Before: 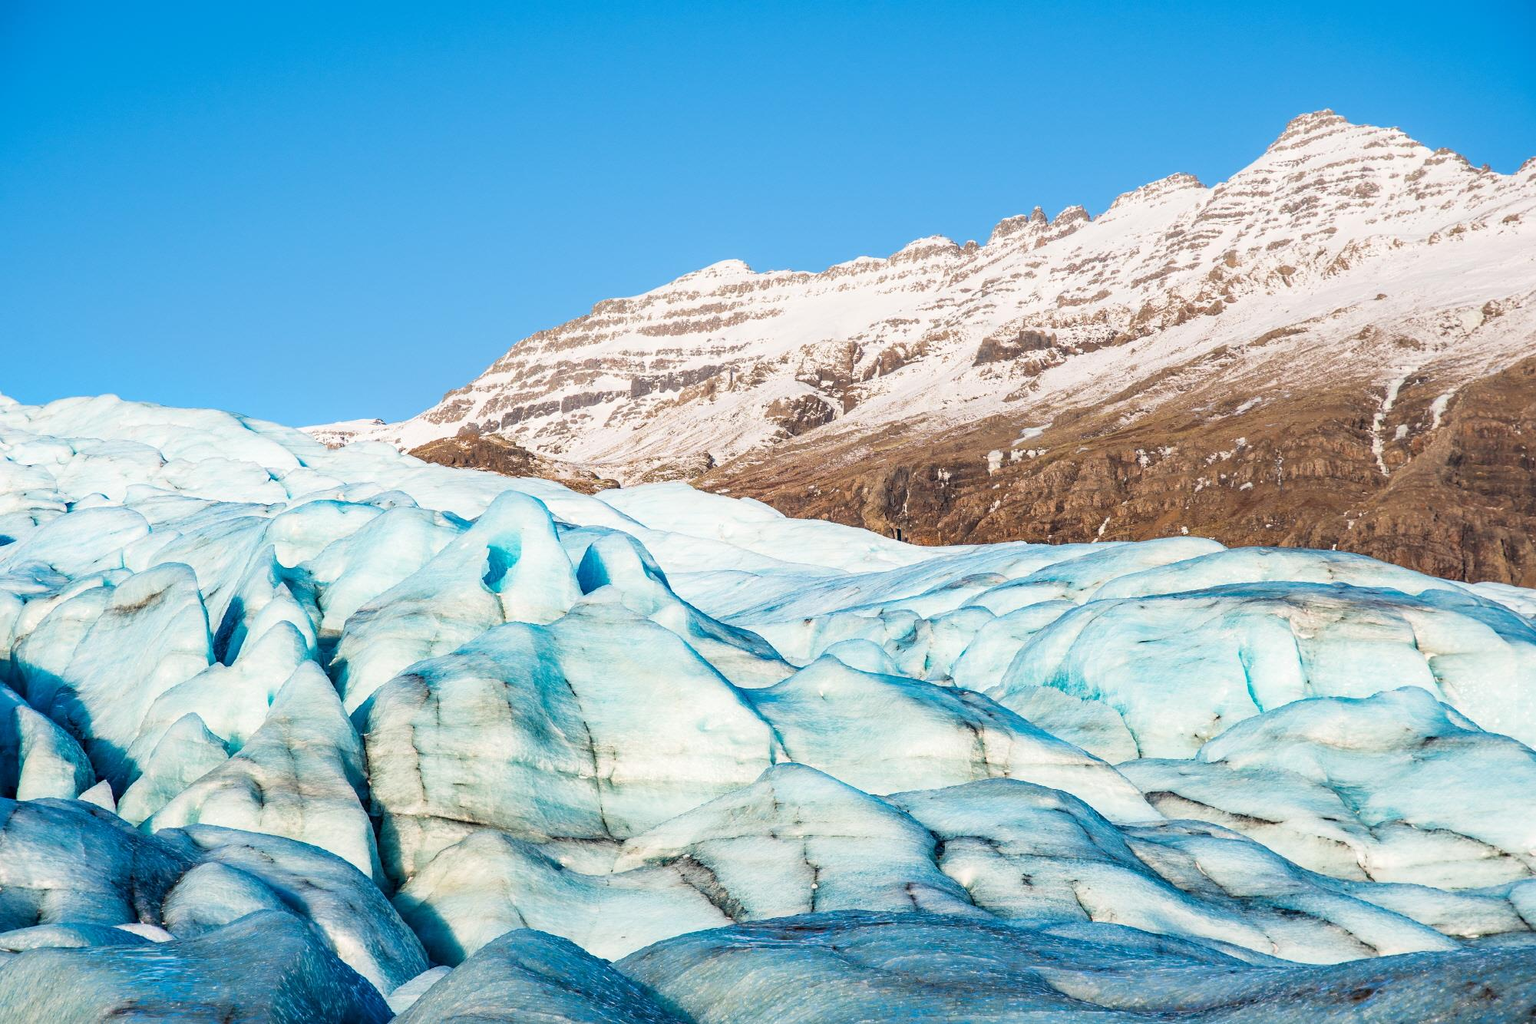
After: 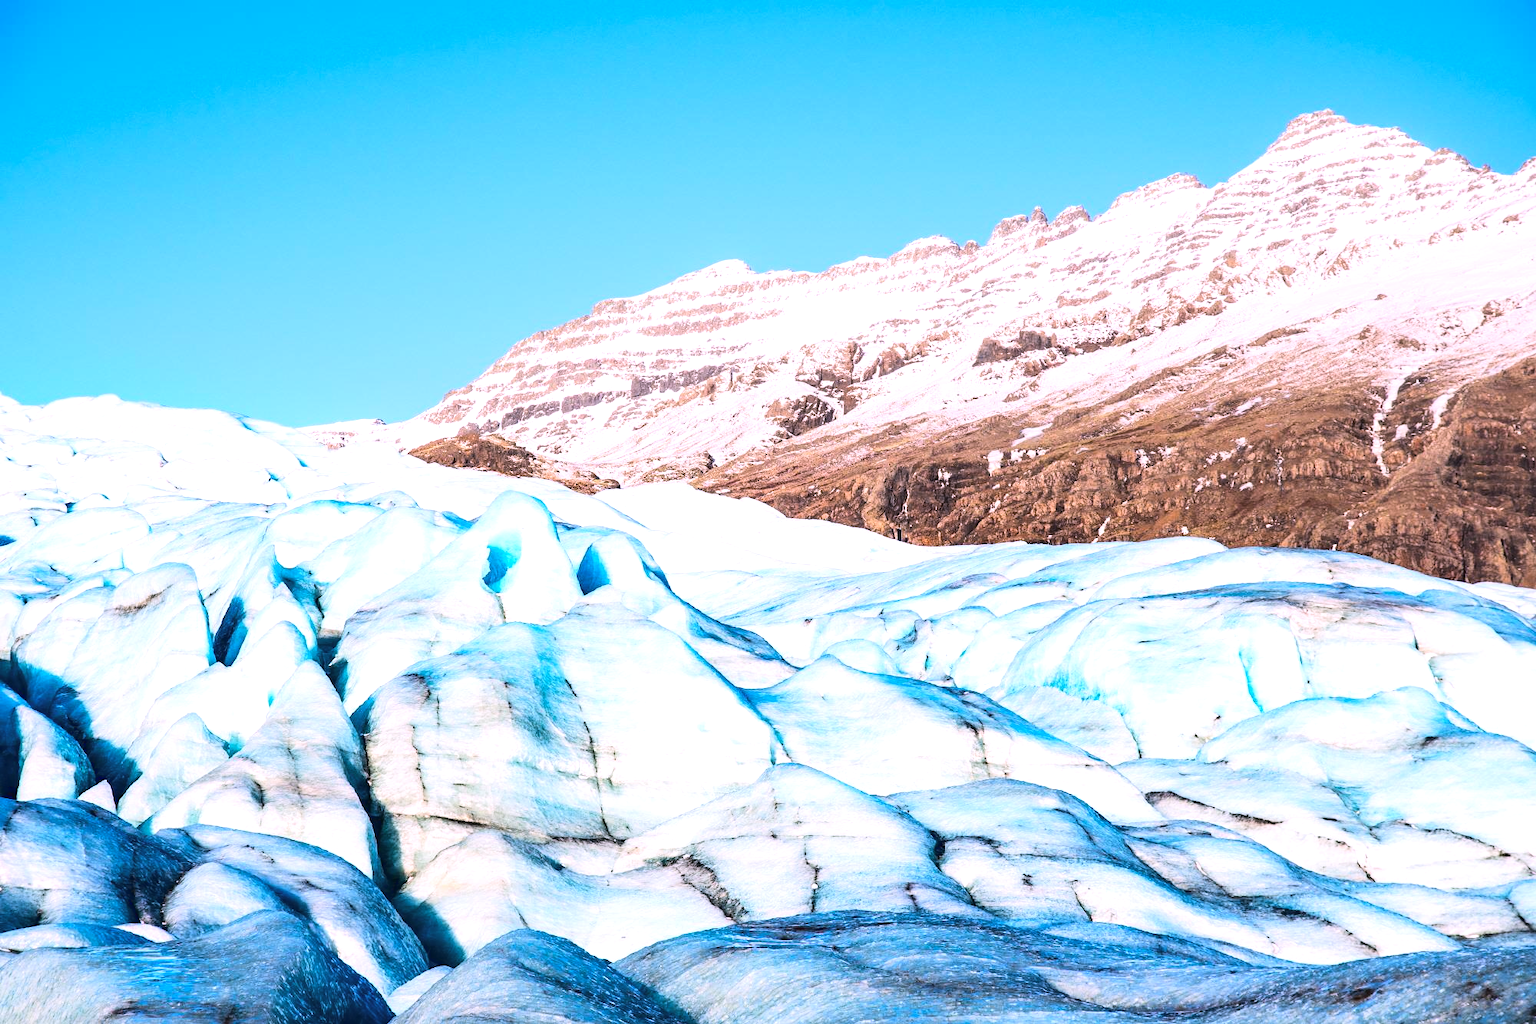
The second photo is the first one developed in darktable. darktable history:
white balance: red 1.066, blue 1.119
tone curve: curves: ch0 [(0, 0.032) (0.181, 0.156) (0.751, 0.829) (1, 1)], color space Lab, linked channels, preserve colors none
tone equalizer: -8 EV -0.417 EV, -7 EV -0.389 EV, -6 EV -0.333 EV, -5 EV -0.222 EV, -3 EV 0.222 EV, -2 EV 0.333 EV, -1 EV 0.389 EV, +0 EV 0.417 EV, edges refinement/feathering 500, mask exposure compensation -1.57 EV, preserve details no
